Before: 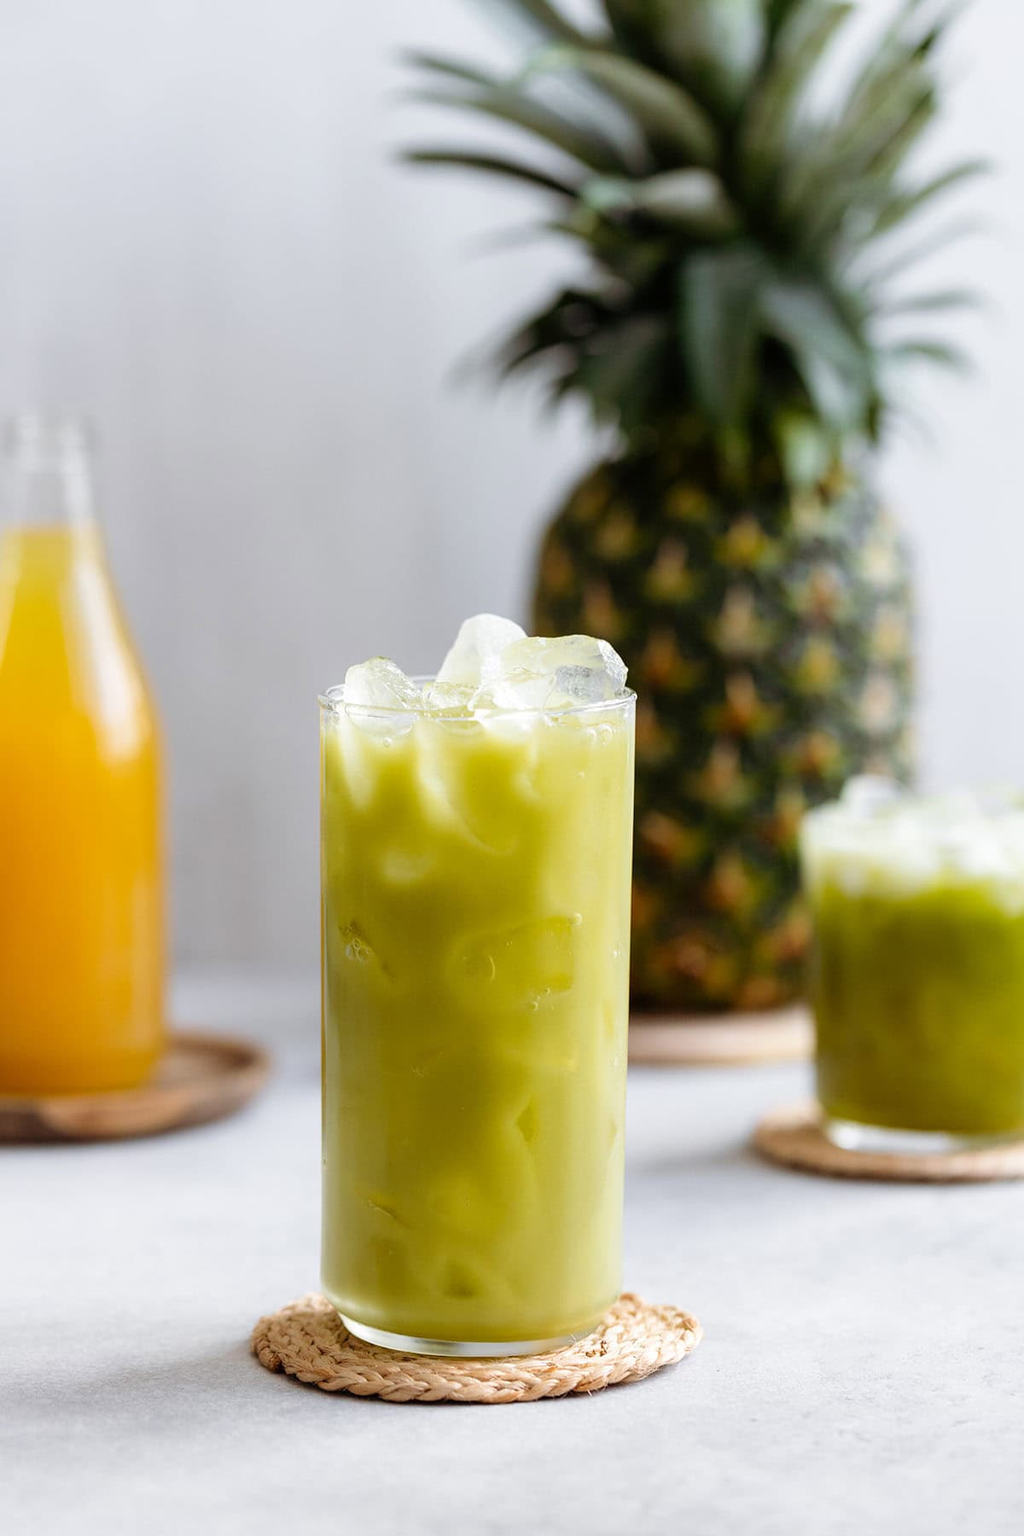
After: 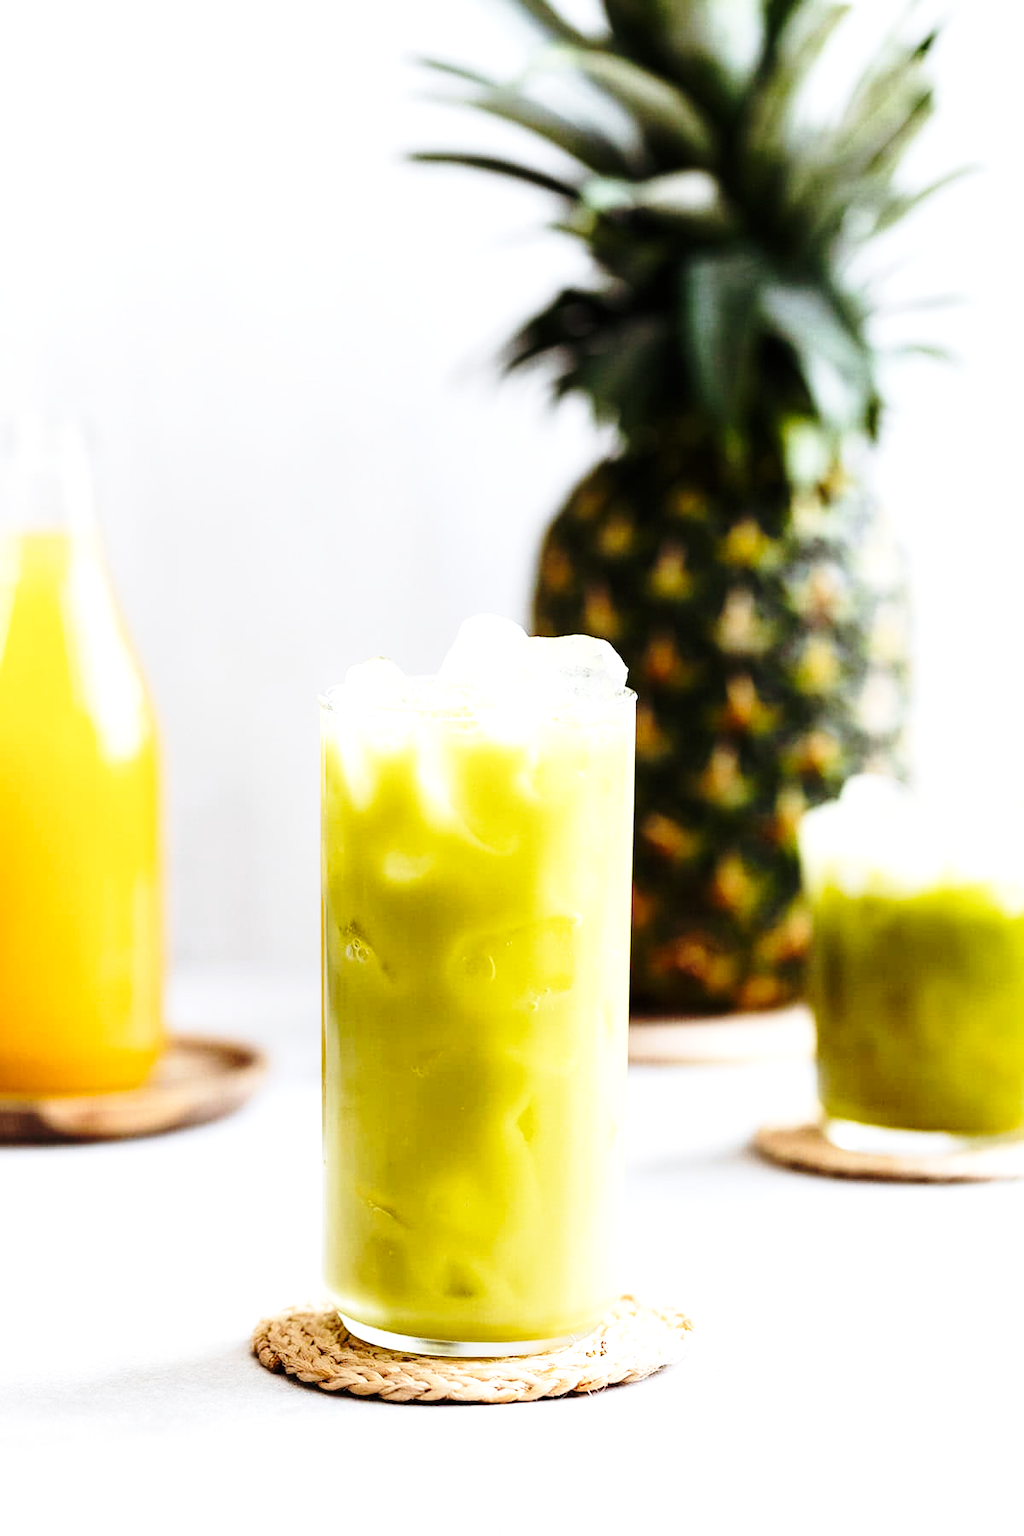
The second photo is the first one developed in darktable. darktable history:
base curve: curves: ch0 [(0, 0) (0.028, 0.03) (0.121, 0.232) (0.46, 0.748) (0.859, 0.968) (1, 1)], preserve colors none
tone equalizer: -8 EV -0.75 EV, -7 EV -0.7 EV, -6 EV -0.6 EV, -5 EV -0.4 EV, -3 EV 0.4 EV, -2 EV 0.6 EV, -1 EV 0.7 EV, +0 EV 0.75 EV, edges refinement/feathering 500, mask exposure compensation -1.57 EV, preserve details no
